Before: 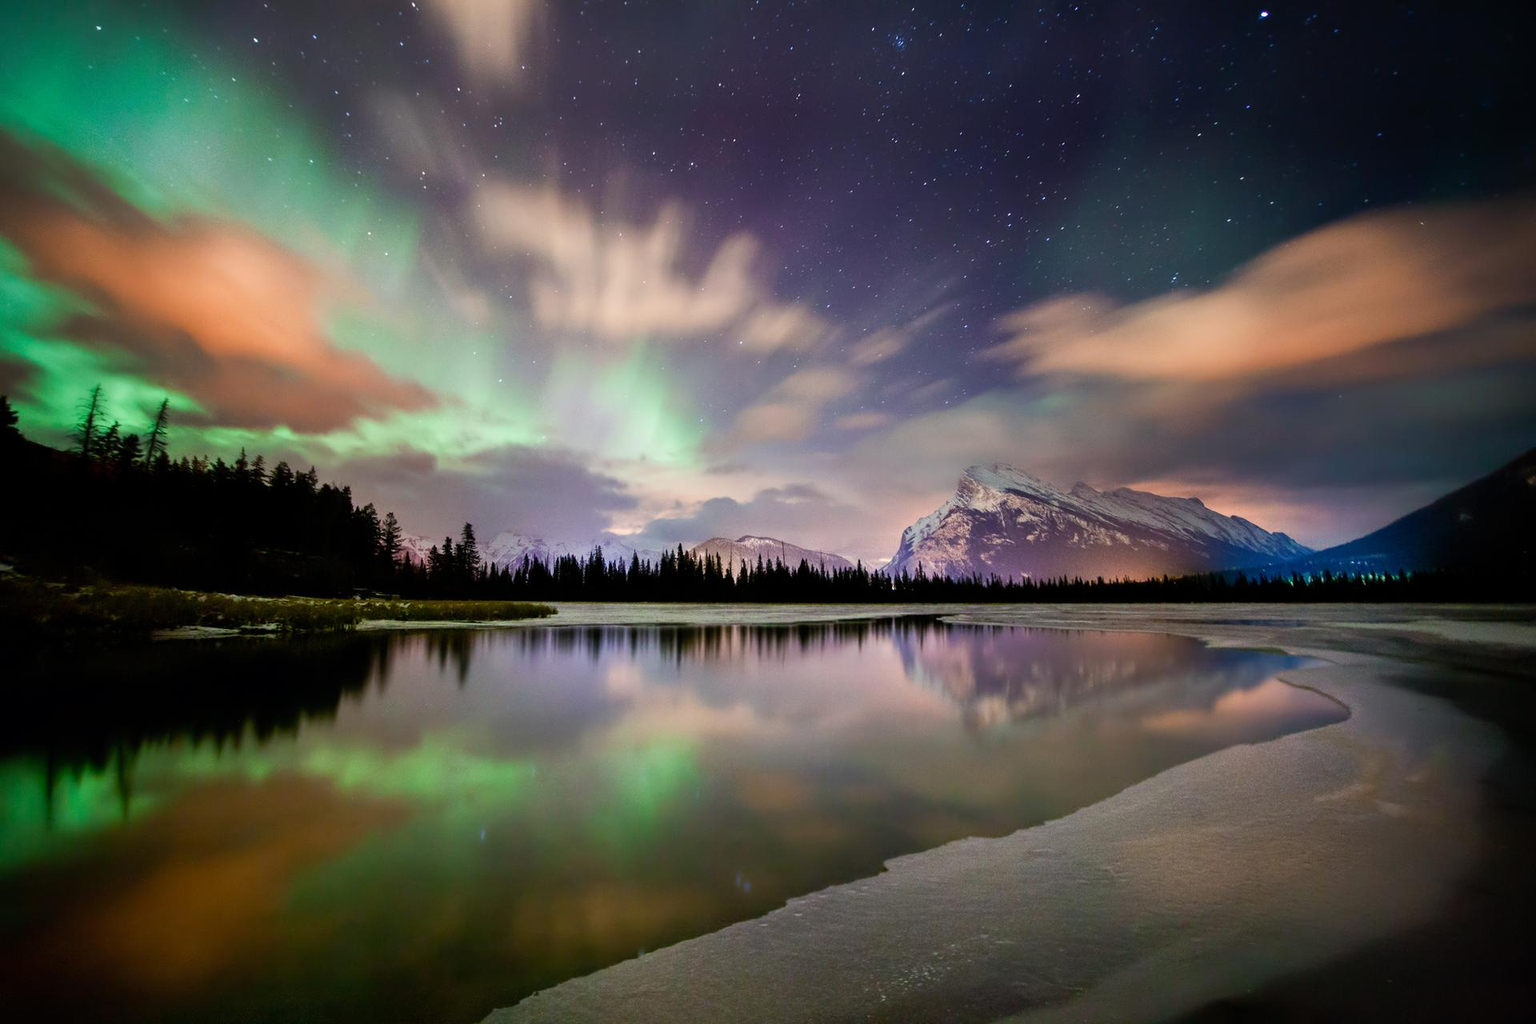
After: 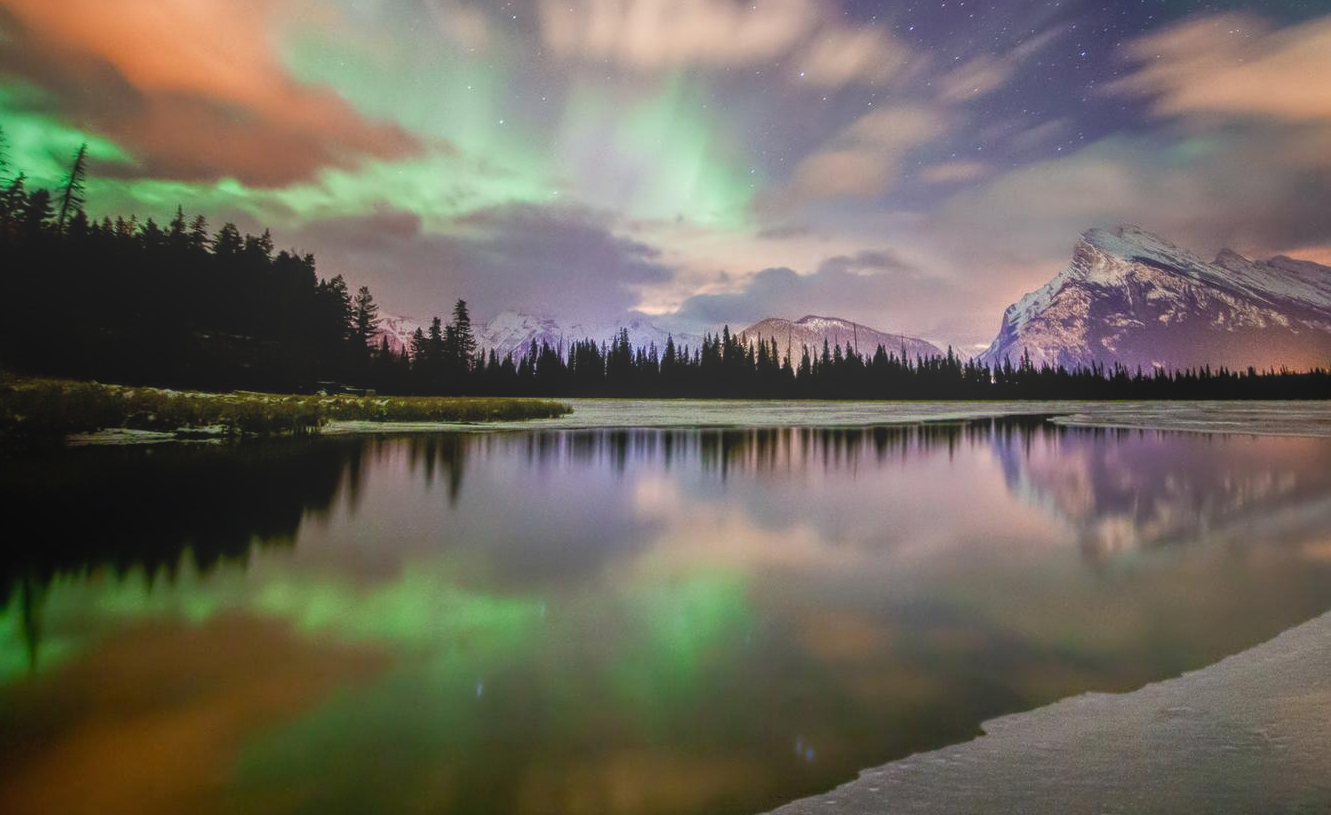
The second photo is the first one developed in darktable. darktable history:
crop: left 6.488%, top 27.668%, right 24.183%, bottom 8.656%
local contrast: highlights 73%, shadows 15%, midtone range 0.197
